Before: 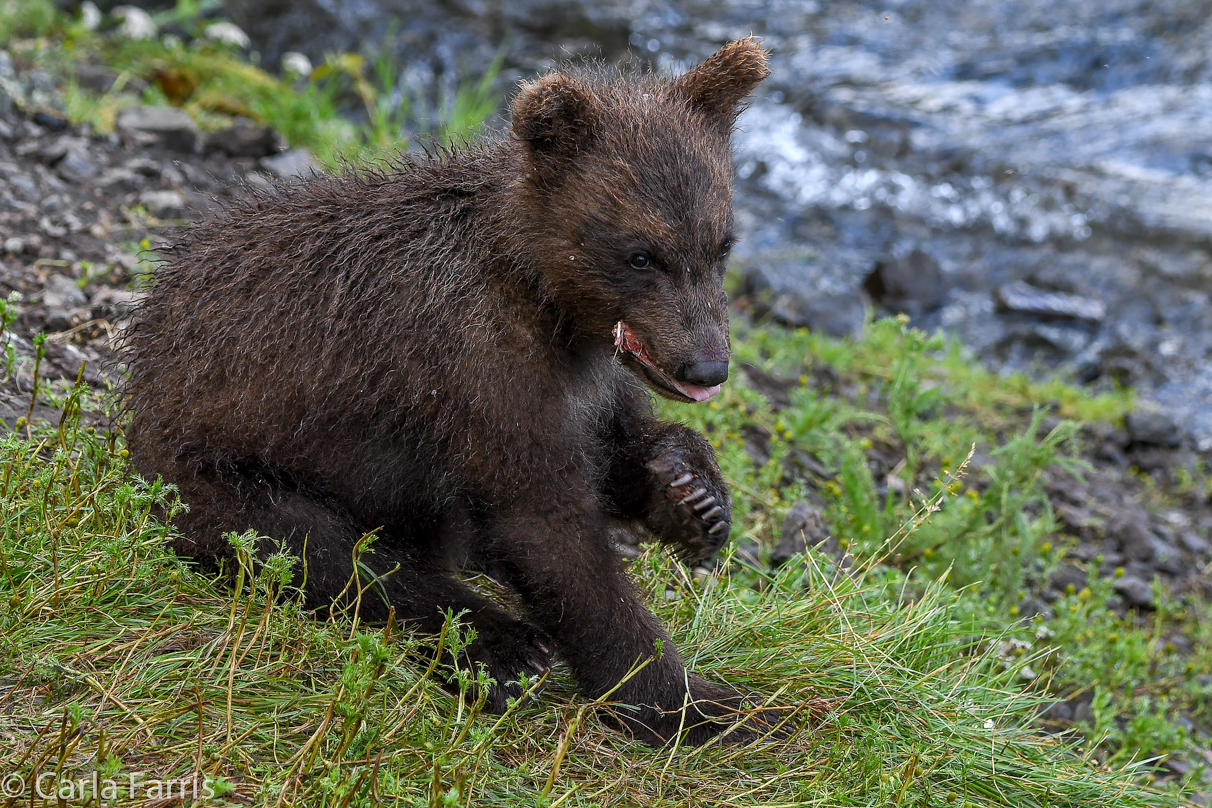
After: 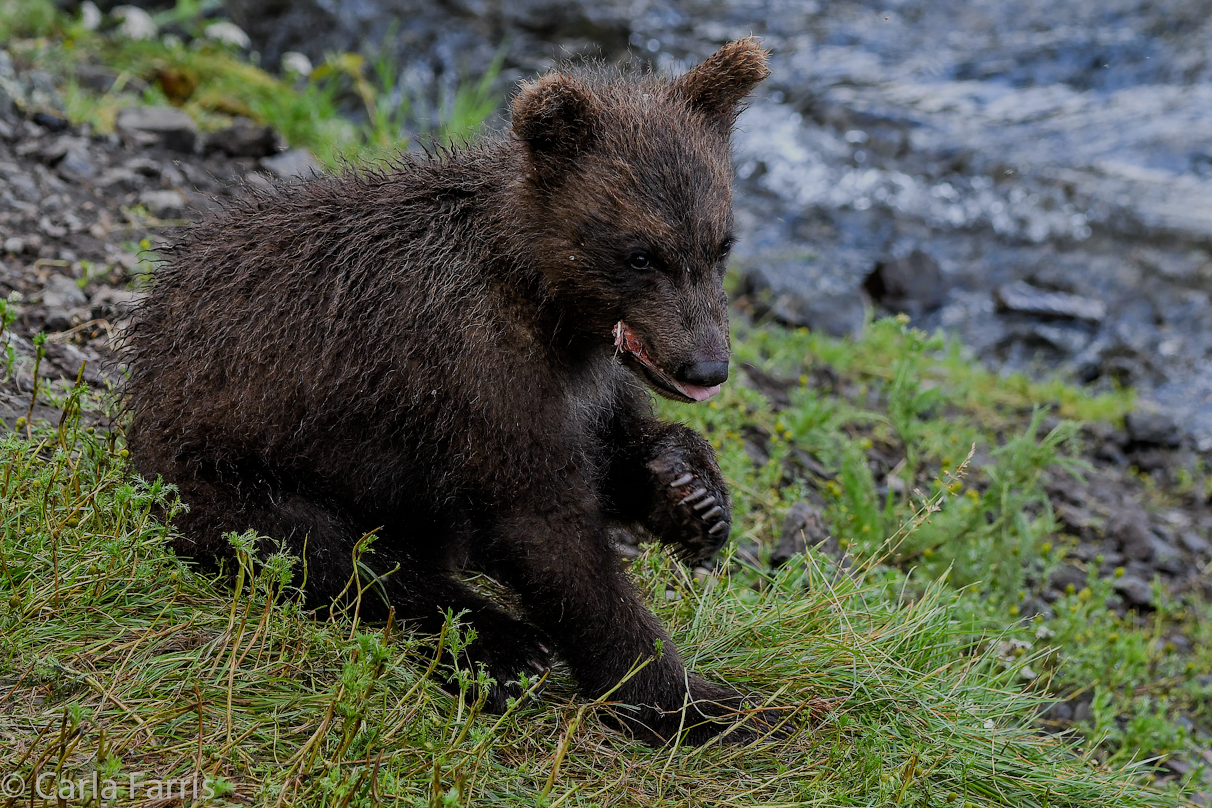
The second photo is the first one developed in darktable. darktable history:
exposure: exposure -0.255 EV, compensate highlight preservation false
filmic rgb: black relative exposure -7.47 EV, white relative exposure 4.87 EV, hardness 3.4
contrast equalizer: y [[0.5, 0.5, 0.472, 0.5, 0.5, 0.5], [0.5 ×6], [0.5 ×6], [0 ×6], [0 ×6]], mix 0.297
tone equalizer: on, module defaults
